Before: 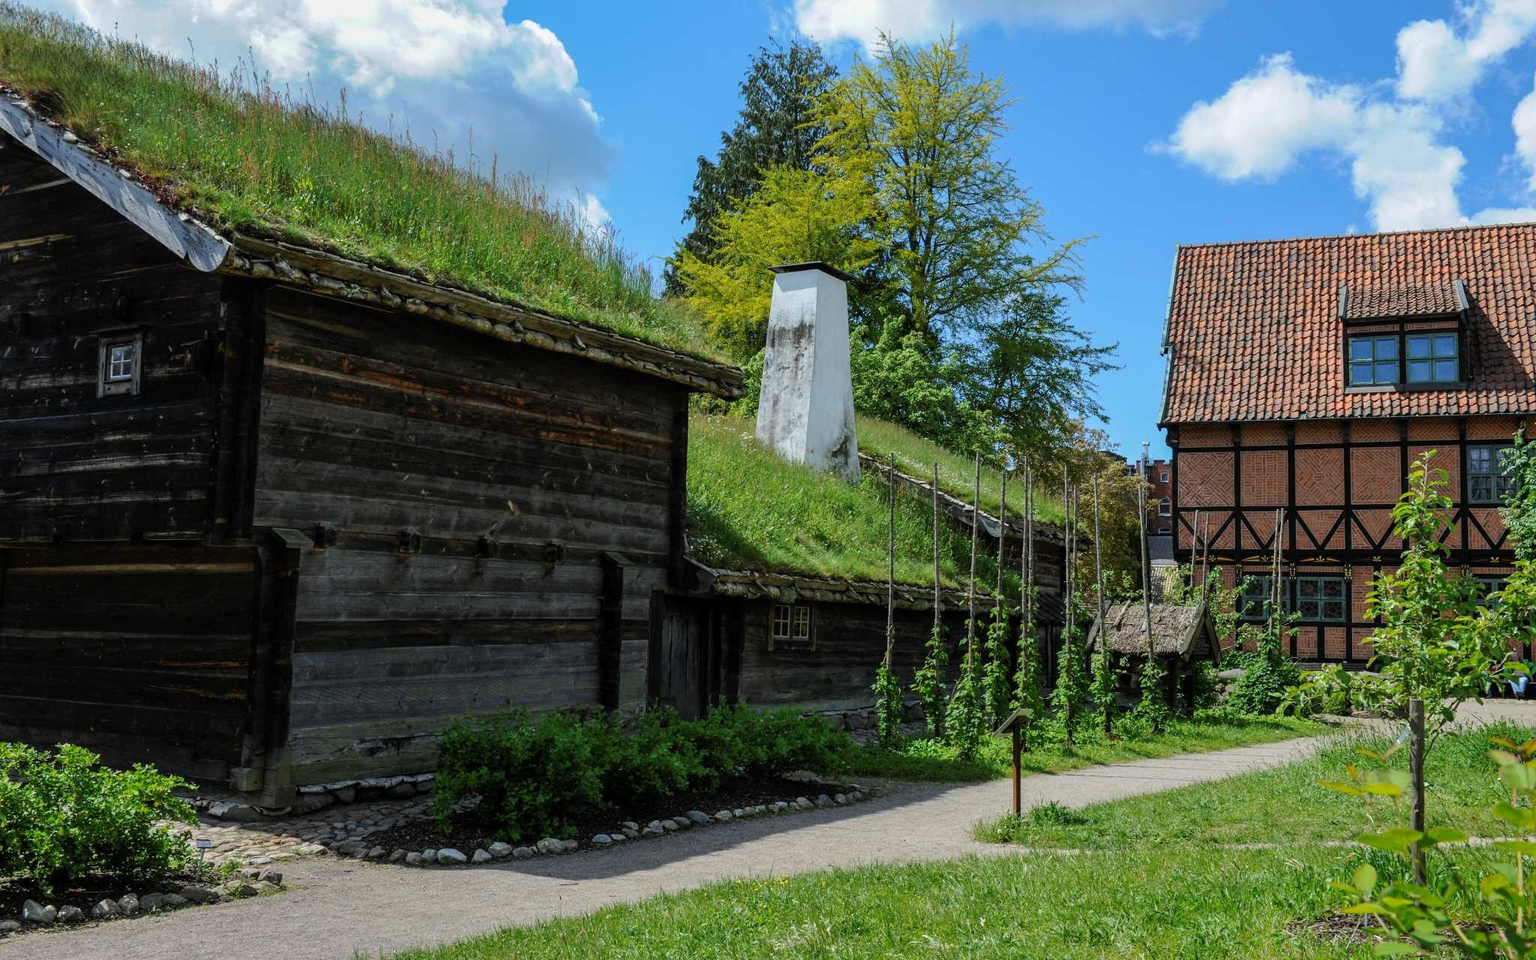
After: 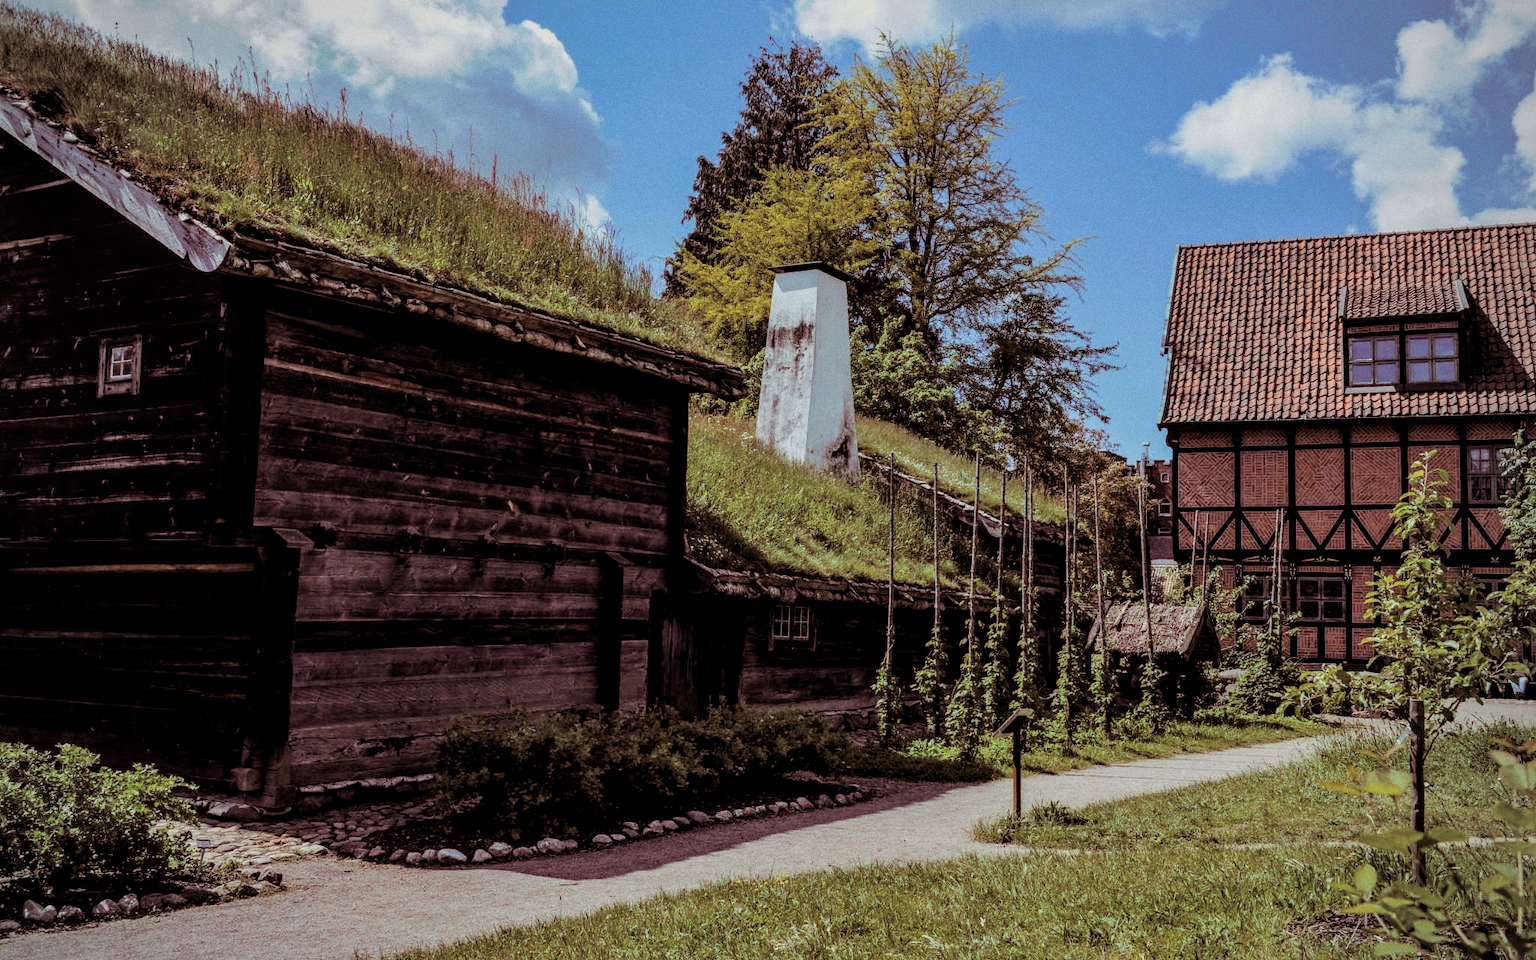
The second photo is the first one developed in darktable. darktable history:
local contrast: on, module defaults
split-toning: on, module defaults
grain: coarseness 0.09 ISO
contrast equalizer: y [[0.524, 0.538, 0.547, 0.548, 0.538, 0.524], [0.5 ×6], [0.5 ×6], [0 ×6], [0 ×6]]
vignetting: fall-off radius 63.6%
filmic rgb: black relative exposure -7.65 EV, white relative exposure 4.56 EV, hardness 3.61
